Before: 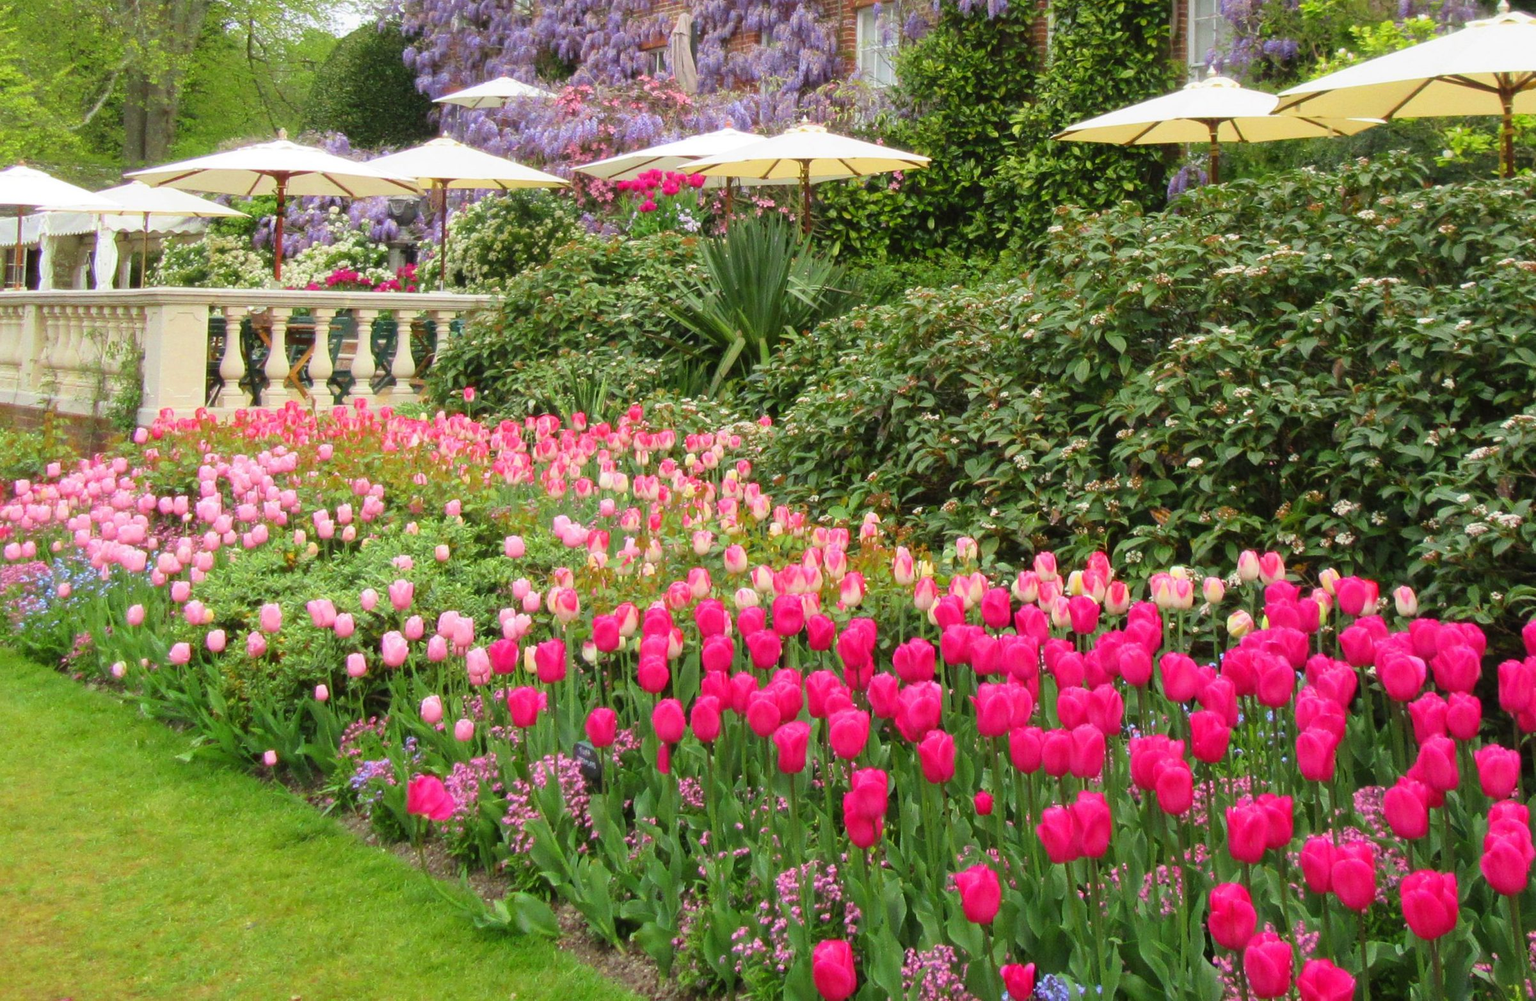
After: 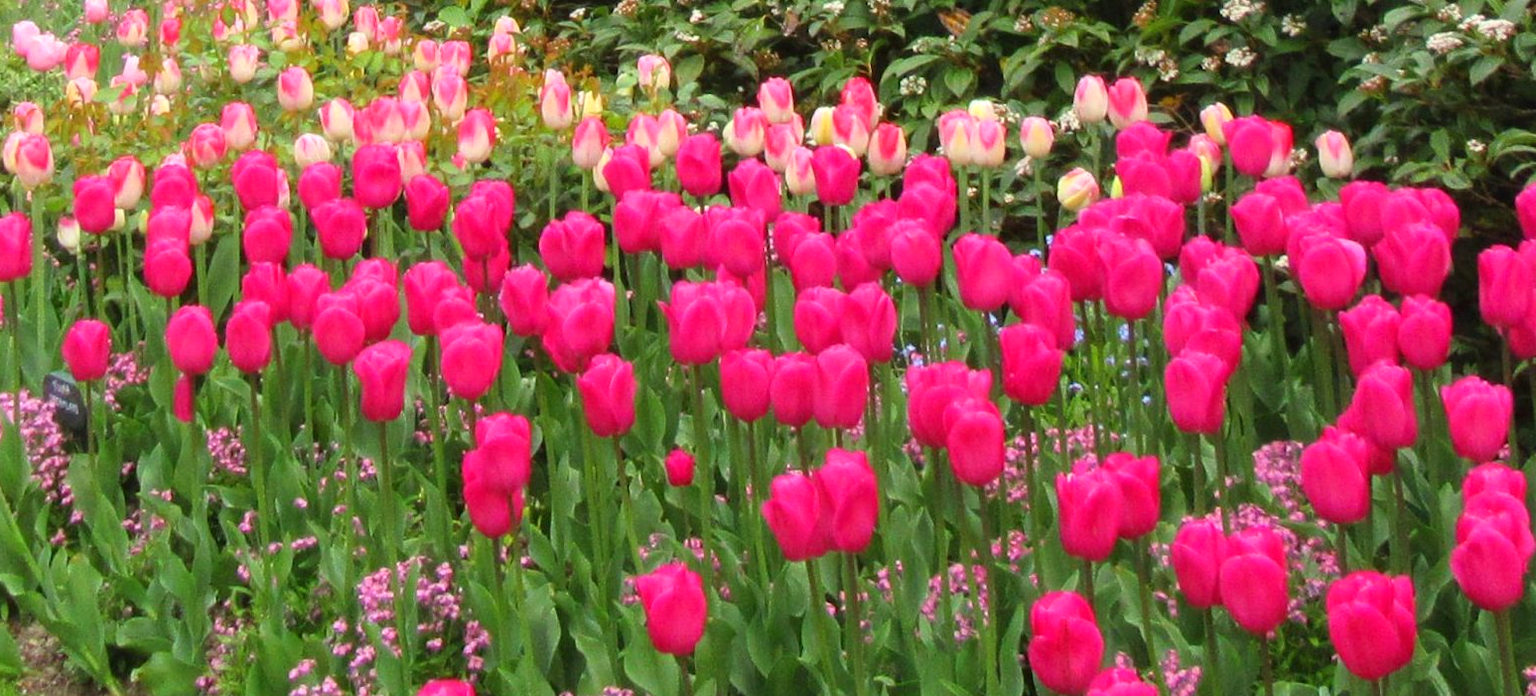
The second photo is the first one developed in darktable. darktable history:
crop and rotate: left 35.509%, top 50.238%, bottom 4.934%
exposure: exposure 0.2 EV, compensate highlight preservation false
